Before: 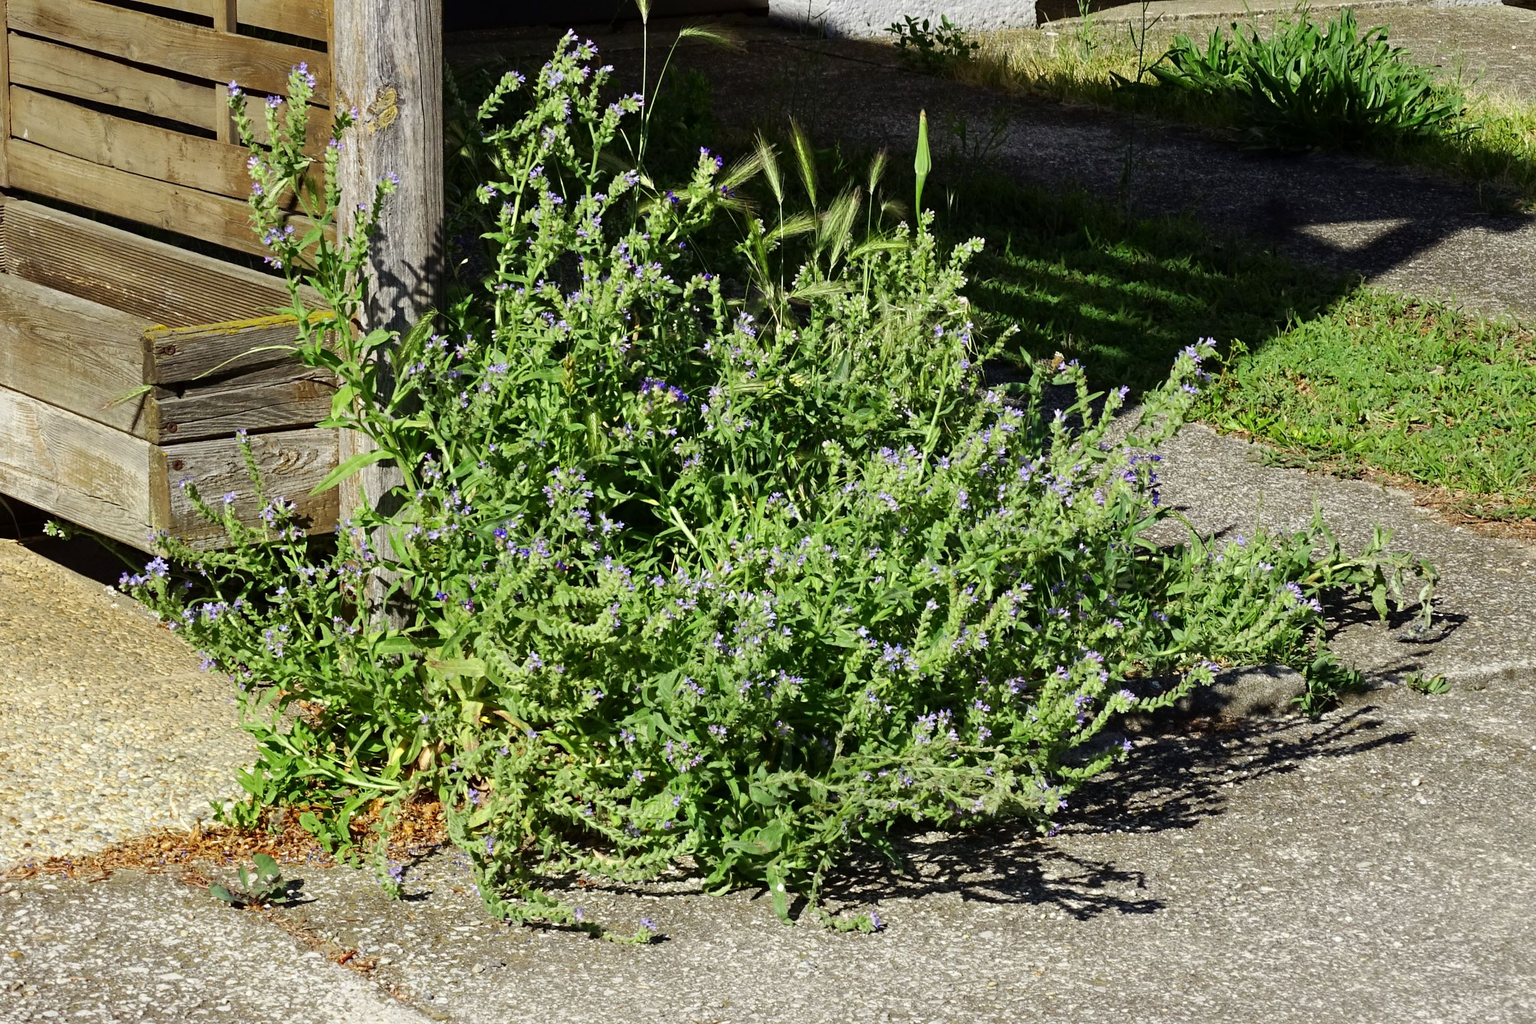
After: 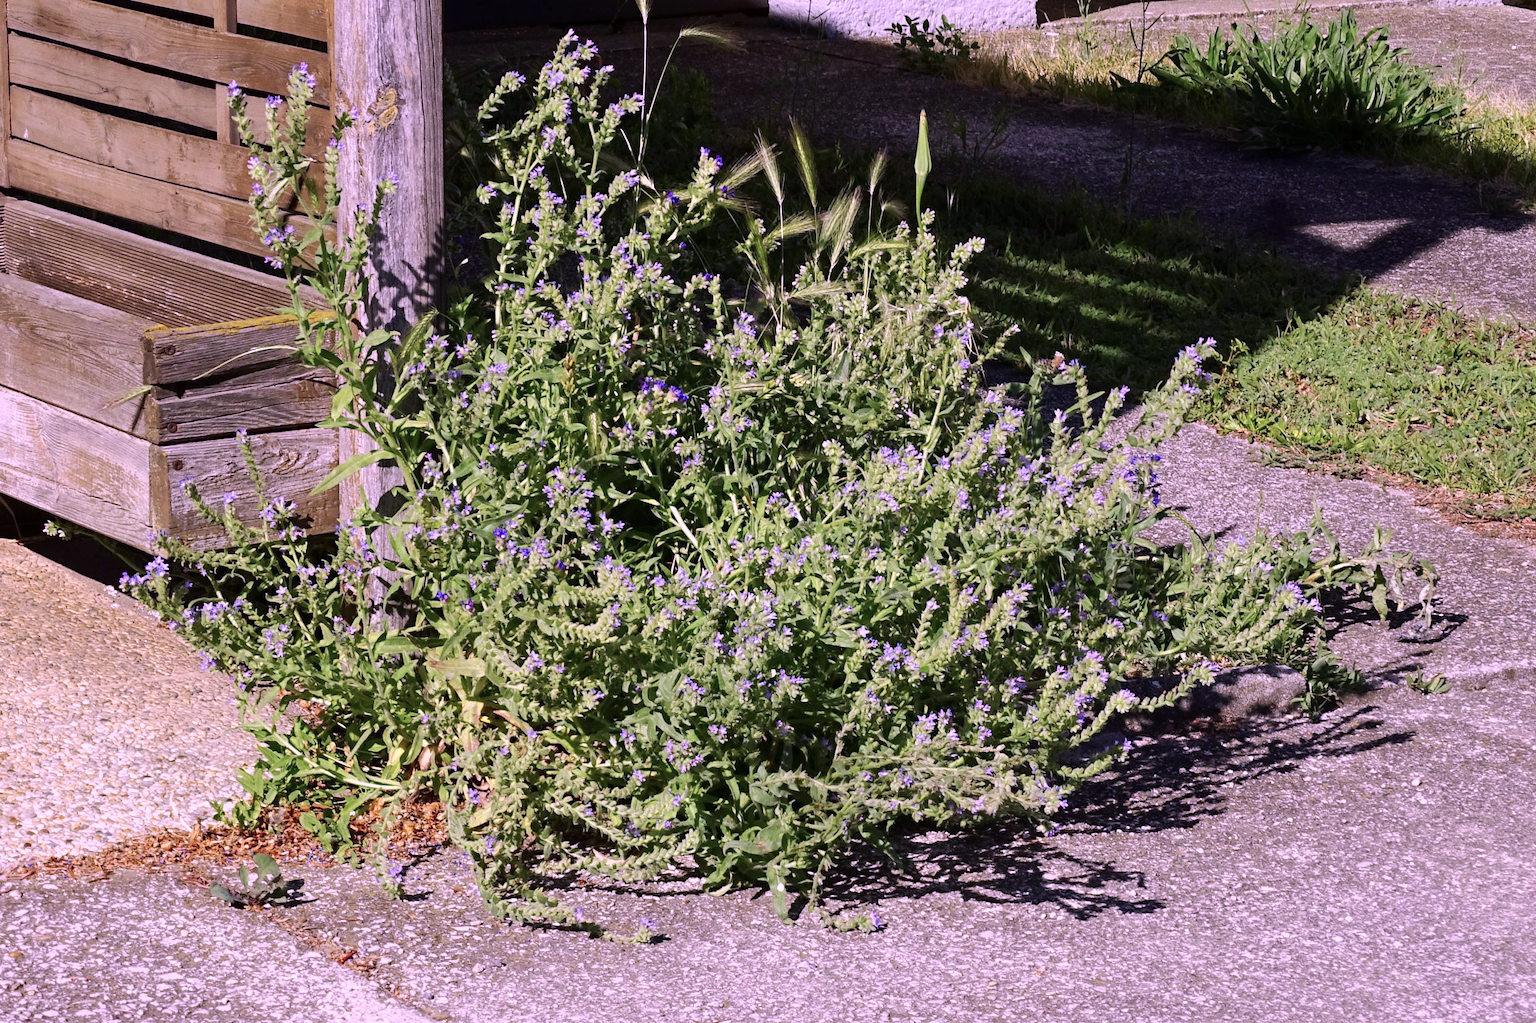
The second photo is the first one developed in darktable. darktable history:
color calibration: output R [1.107, -0.012, -0.003, 0], output B [0, 0, 1.308, 0], illuminant custom, x 0.368, y 0.373, temperature 4329.53 K, gamut compression 1.71
